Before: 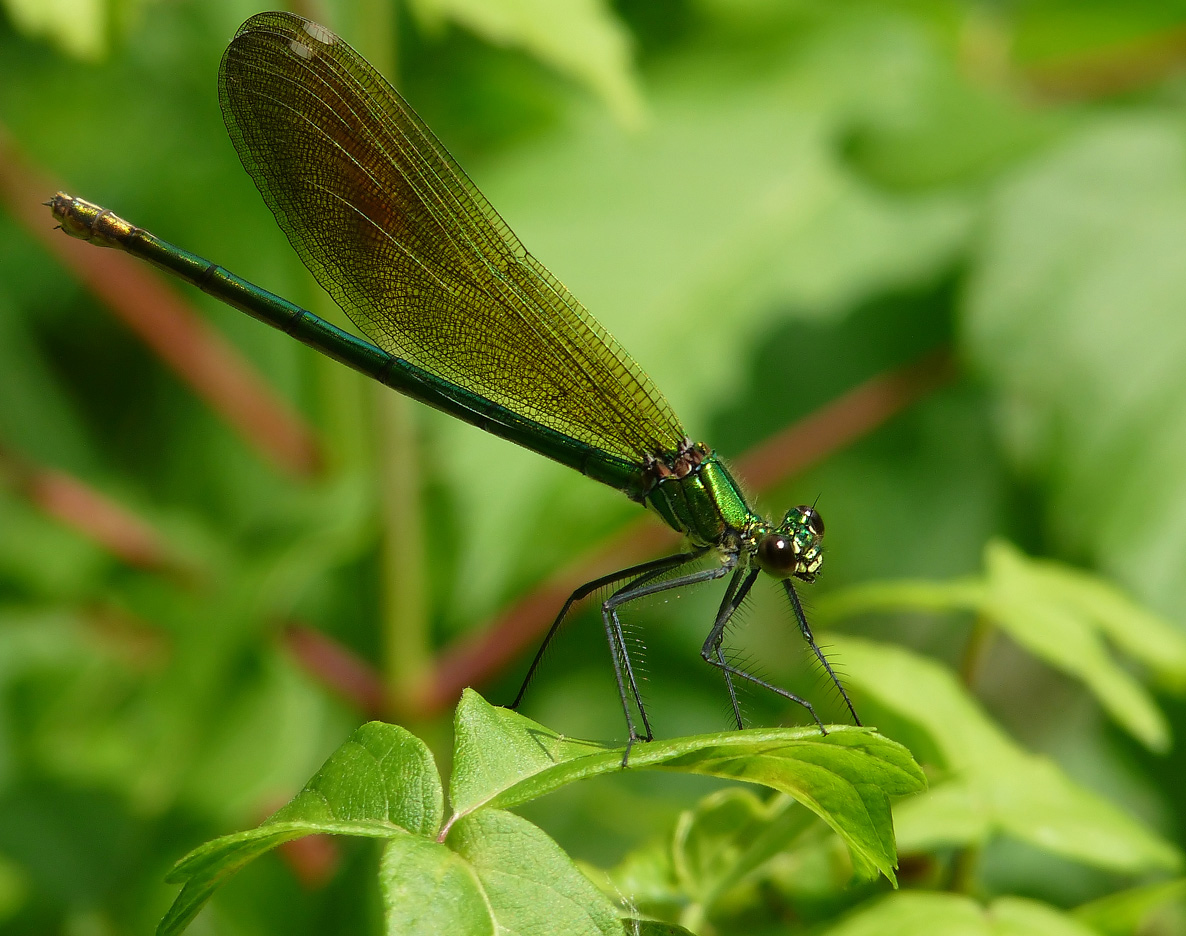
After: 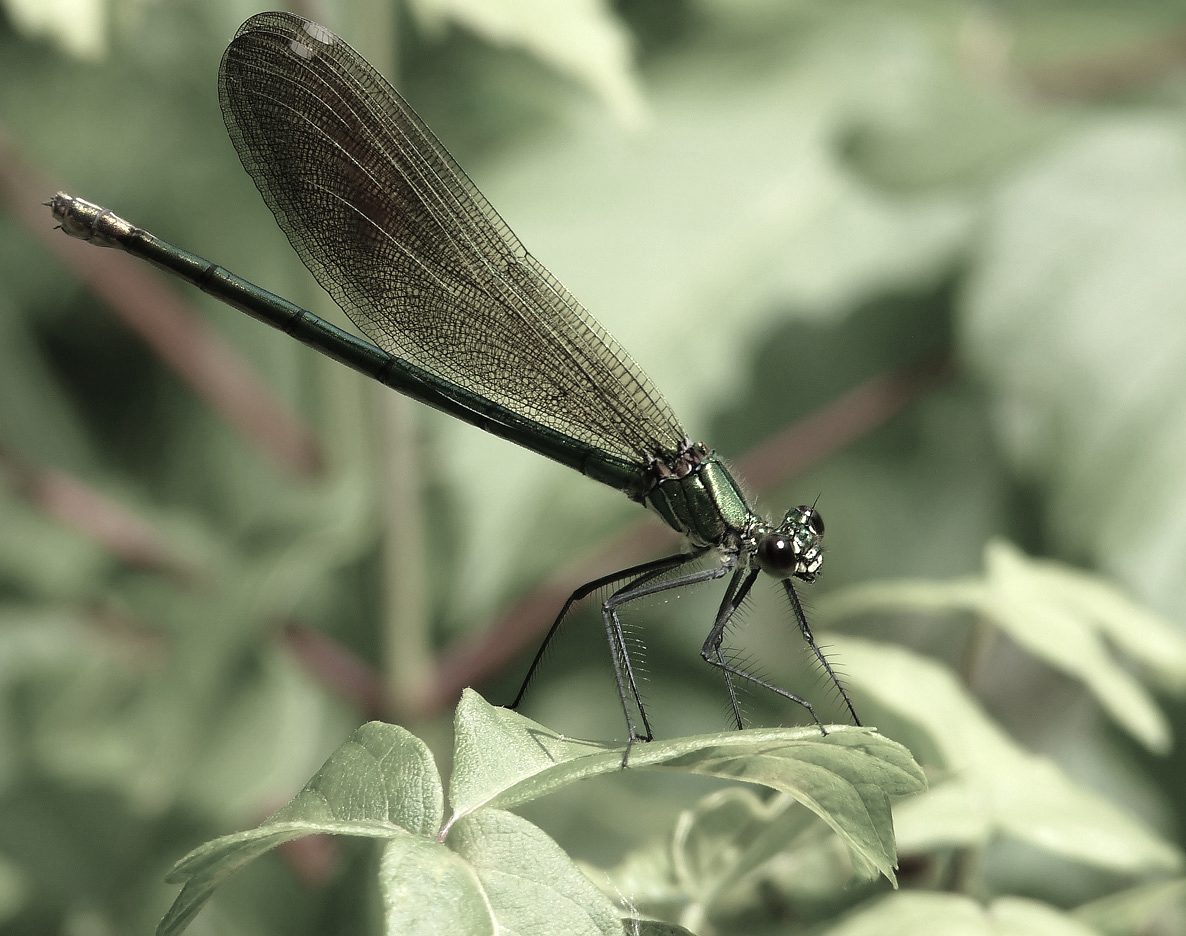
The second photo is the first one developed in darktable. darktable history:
tone equalizer: -8 EV -0.422 EV, -7 EV -0.39 EV, -6 EV -0.306 EV, -5 EV -0.236 EV, -3 EV 0.199 EV, -2 EV 0.337 EV, -1 EV 0.411 EV, +0 EV 0.426 EV
color zones: curves: ch1 [(0, 0.34) (0.143, 0.164) (0.286, 0.152) (0.429, 0.176) (0.571, 0.173) (0.714, 0.188) (0.857, 0.199) (1, 0.34)]
